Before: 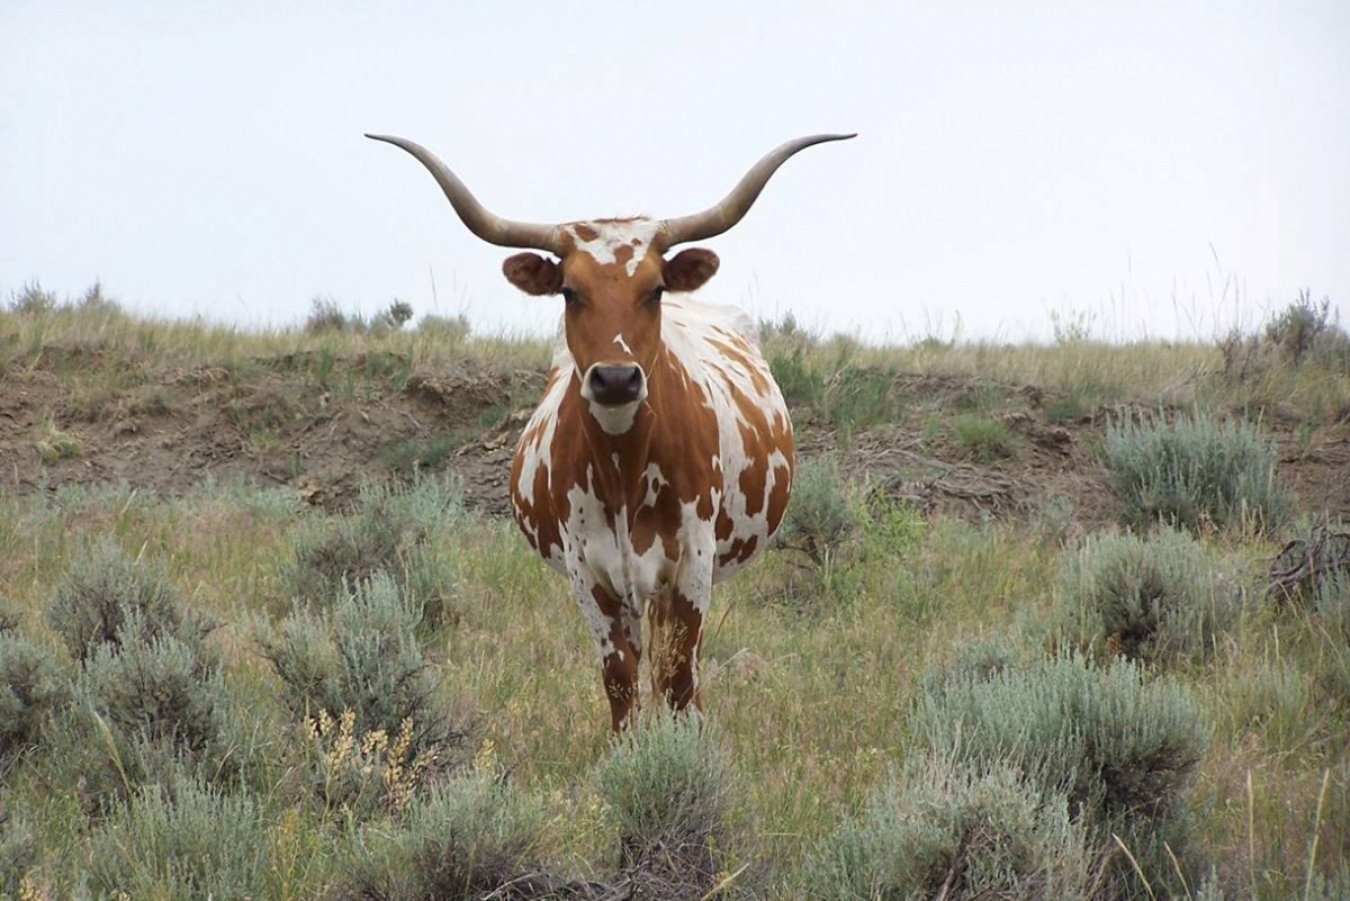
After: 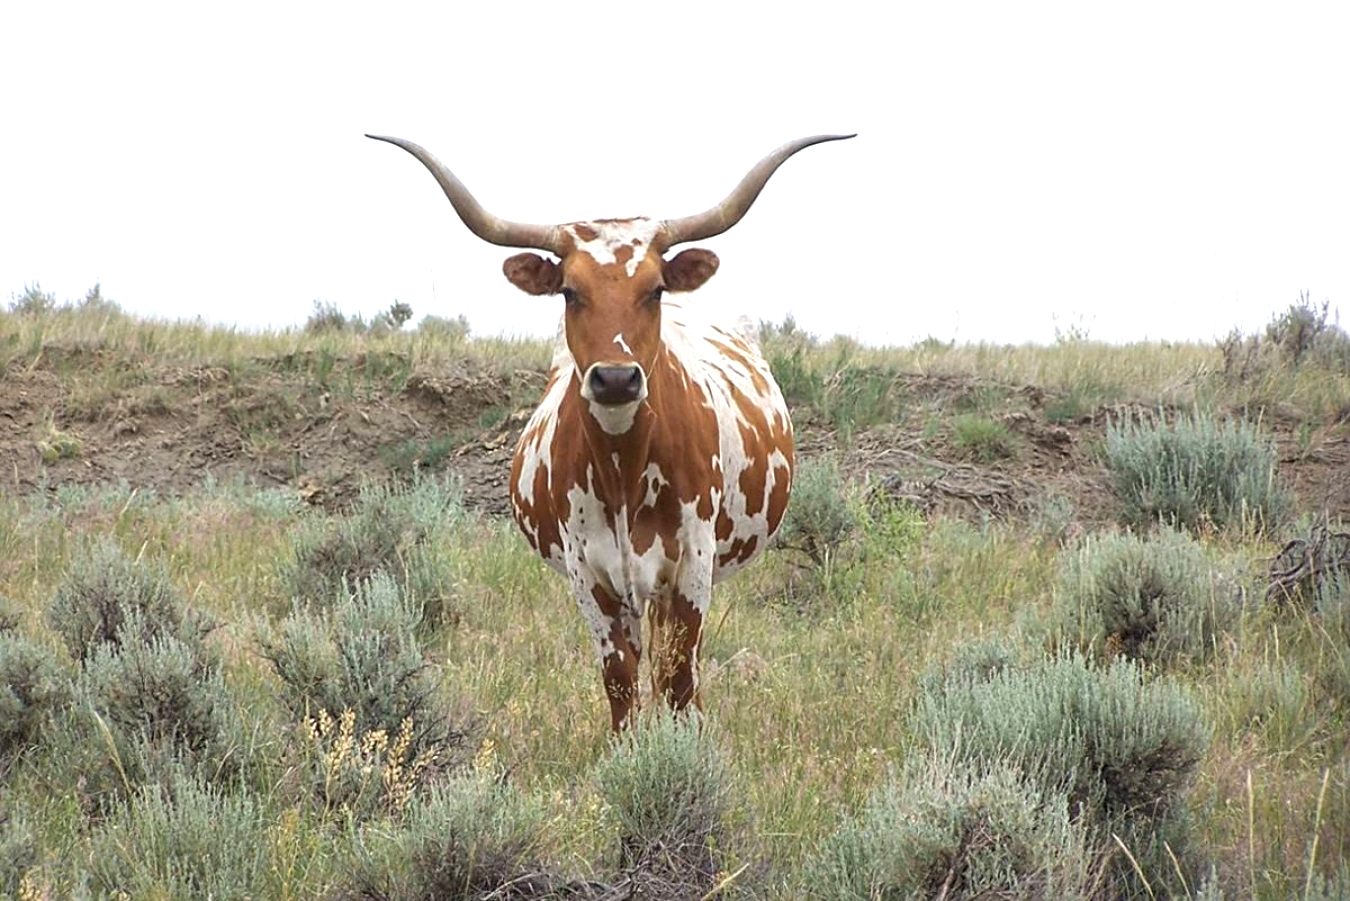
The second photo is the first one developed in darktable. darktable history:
tone equalizer: on, module defaults
sharpen: on, module defaults
local contrast: detail 110%
exposure: black level correction 0.001, exposure 0.5 EV, compensate exposure bias true, compensate highlight preservation false
